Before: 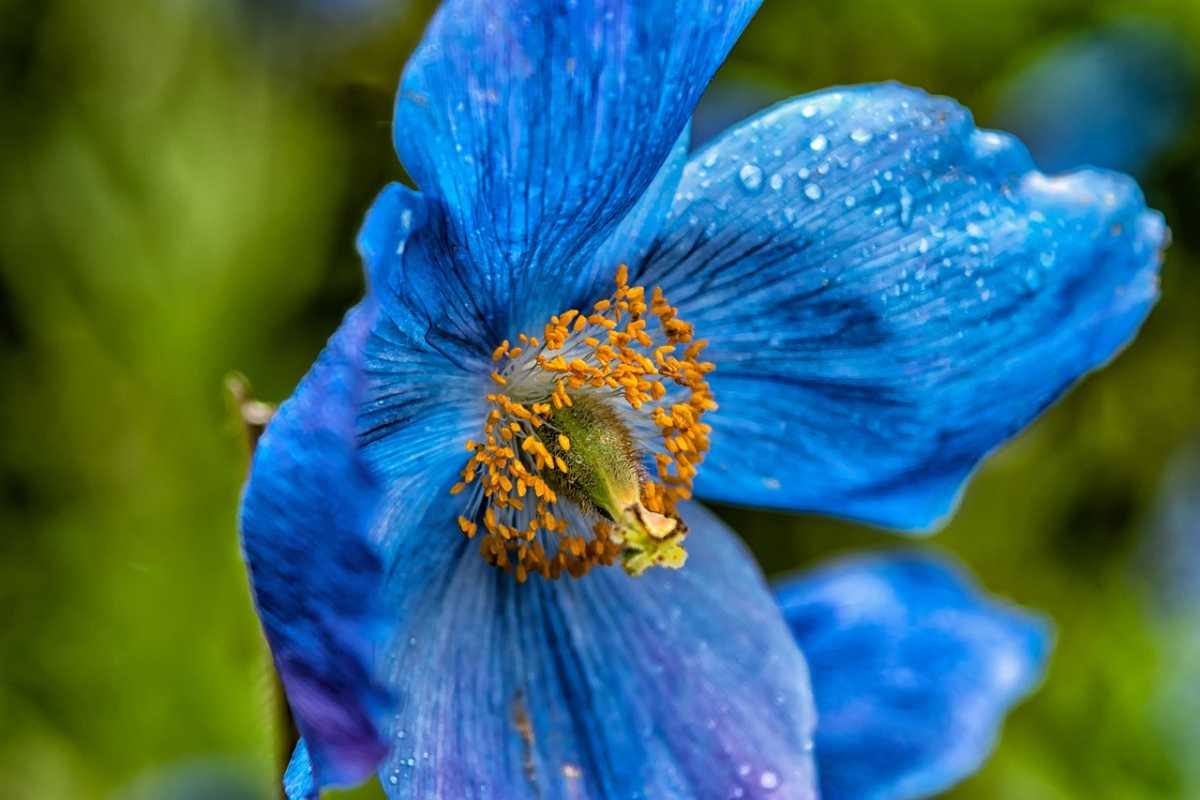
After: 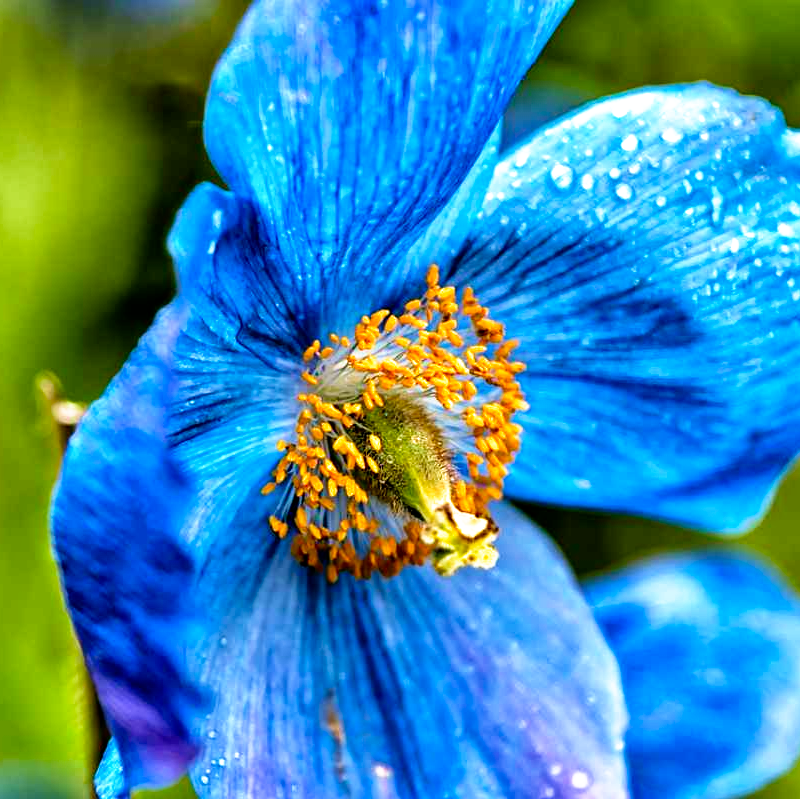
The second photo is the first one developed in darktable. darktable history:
crop and rotate: left 15.754%, right 17.579%
velvia: strength 27%
shadows and highlights: radius 133.83, soften with gaussian
exposure: black level correction 0, exposure 0.7 EV, compensate exposure bias true, compensate highlight preservation false
filmic rgb: black relative exposure -8.7 EV, white relative exposure 2.7 EV, threshold 3 EV, target black luminance 0%, hardness 6.25, latitude 76.53%, contrast 1.326, shadows ↔ highlights balance -0.349%, preserve chrominance no, color science v4 (2020), enable highlight reconstruction true
